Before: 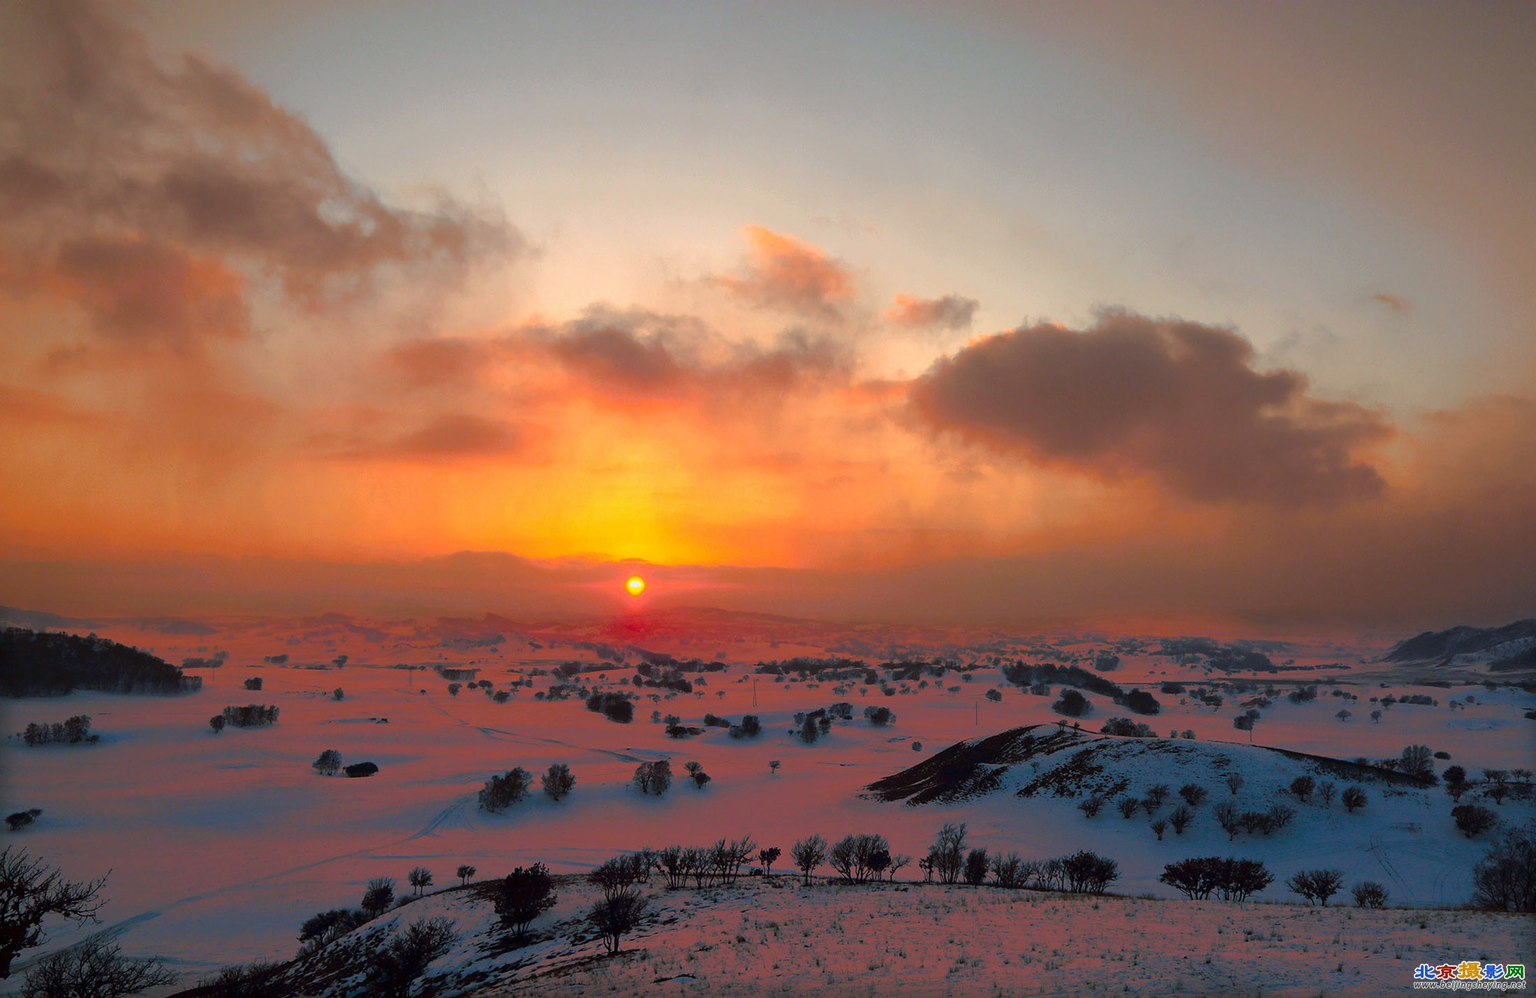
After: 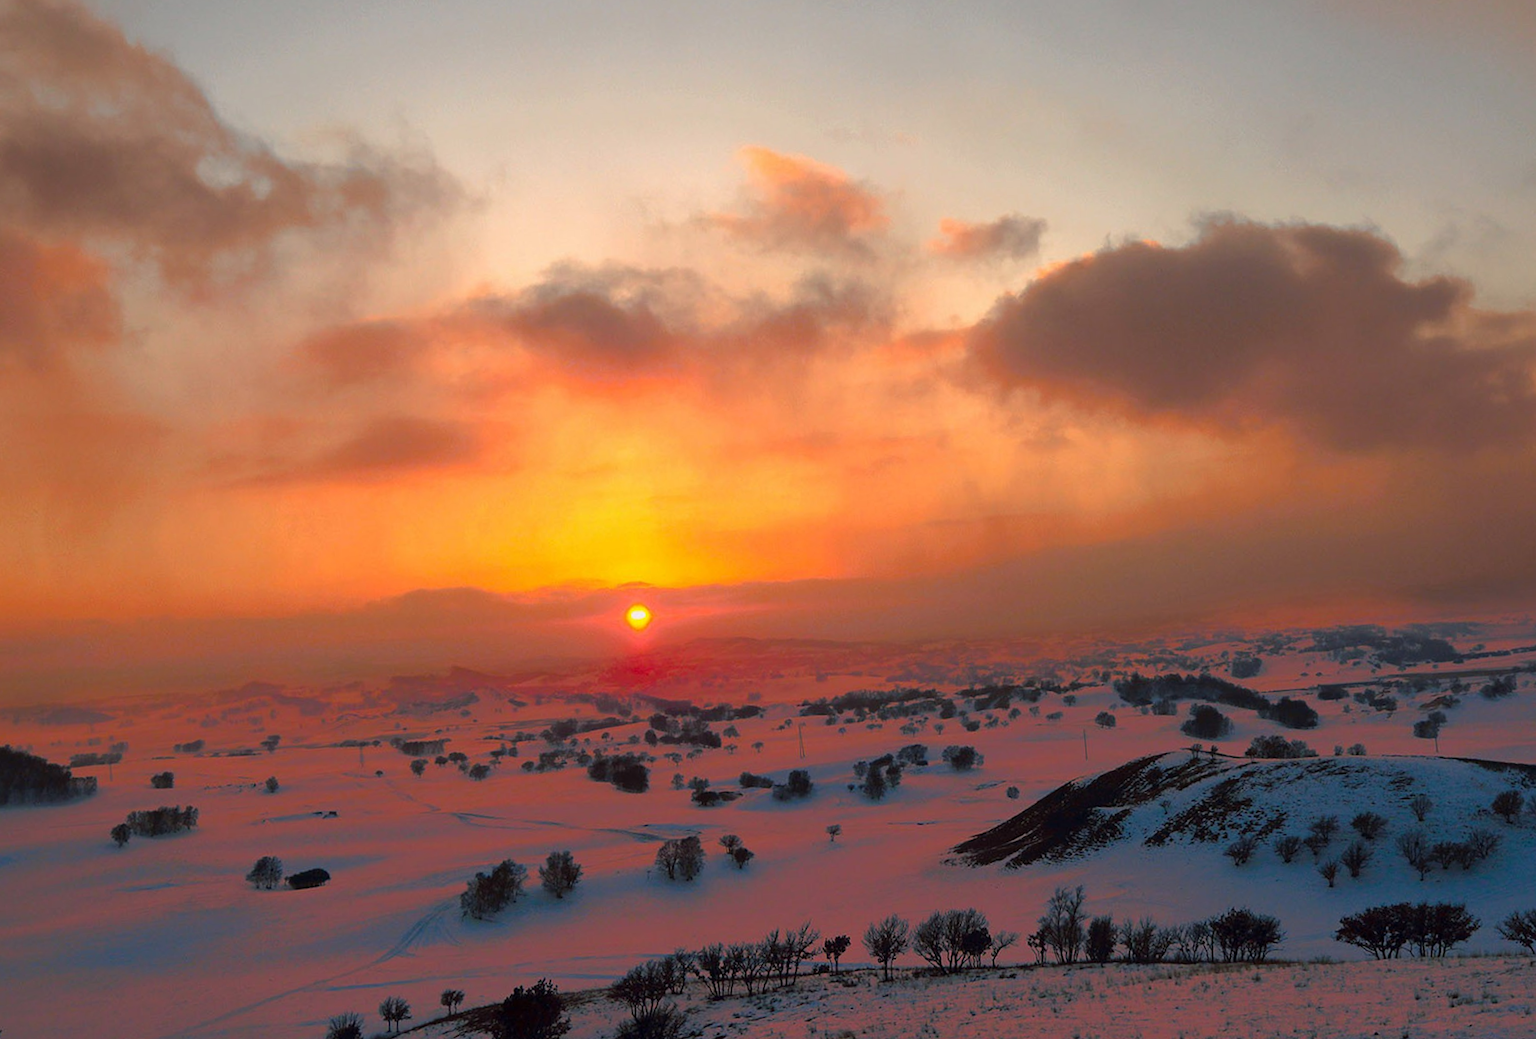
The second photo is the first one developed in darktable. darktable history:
crop: left 6.446%, top 8.188%, right 9.538%, bottom 3.548%
rotate and perspective: rotation -4.57°, crop left 0.054, crop right 0.944, crop top 0.087, crop bottom 0.914
